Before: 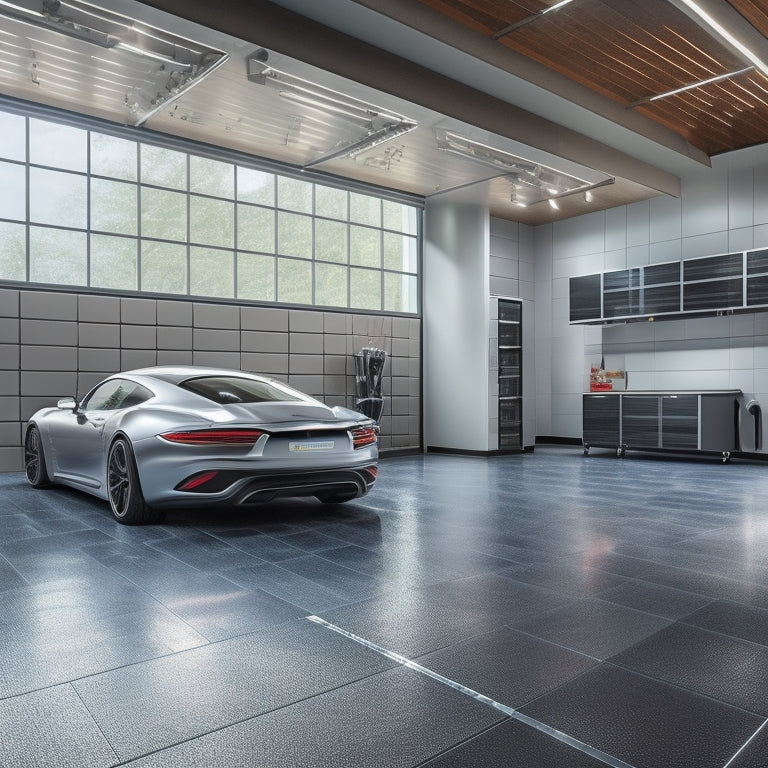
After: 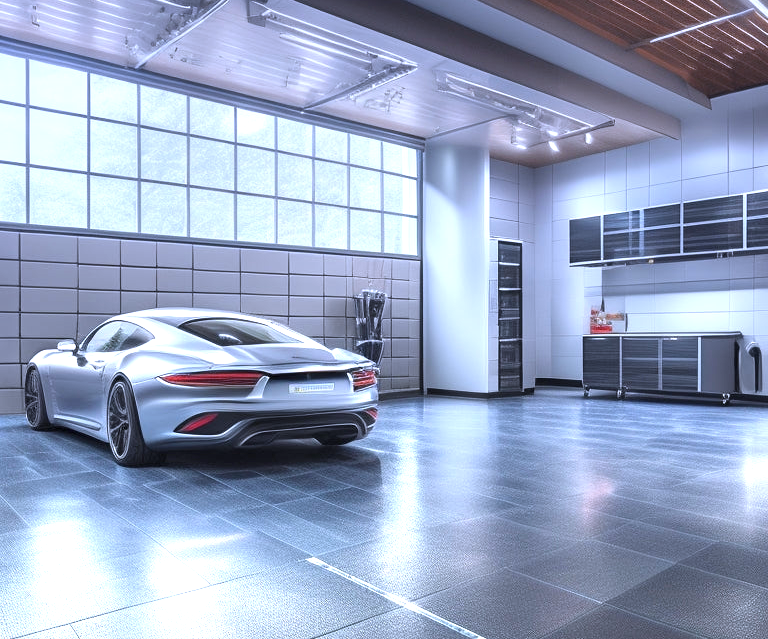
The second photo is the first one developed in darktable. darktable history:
crop: top 7.625%, bottom 8.027%
contrast brightness saturation: saturation -0.05
exposure: black level correction 0, exposure 1.2 EV, compensate exposure bias true, compensate highlight preservation false
graduated density: hue 238.83°, saturation 50%
color calibration: illuminant as shot in camera, x 0.37, y 0.382, temperature 4313.32 K
